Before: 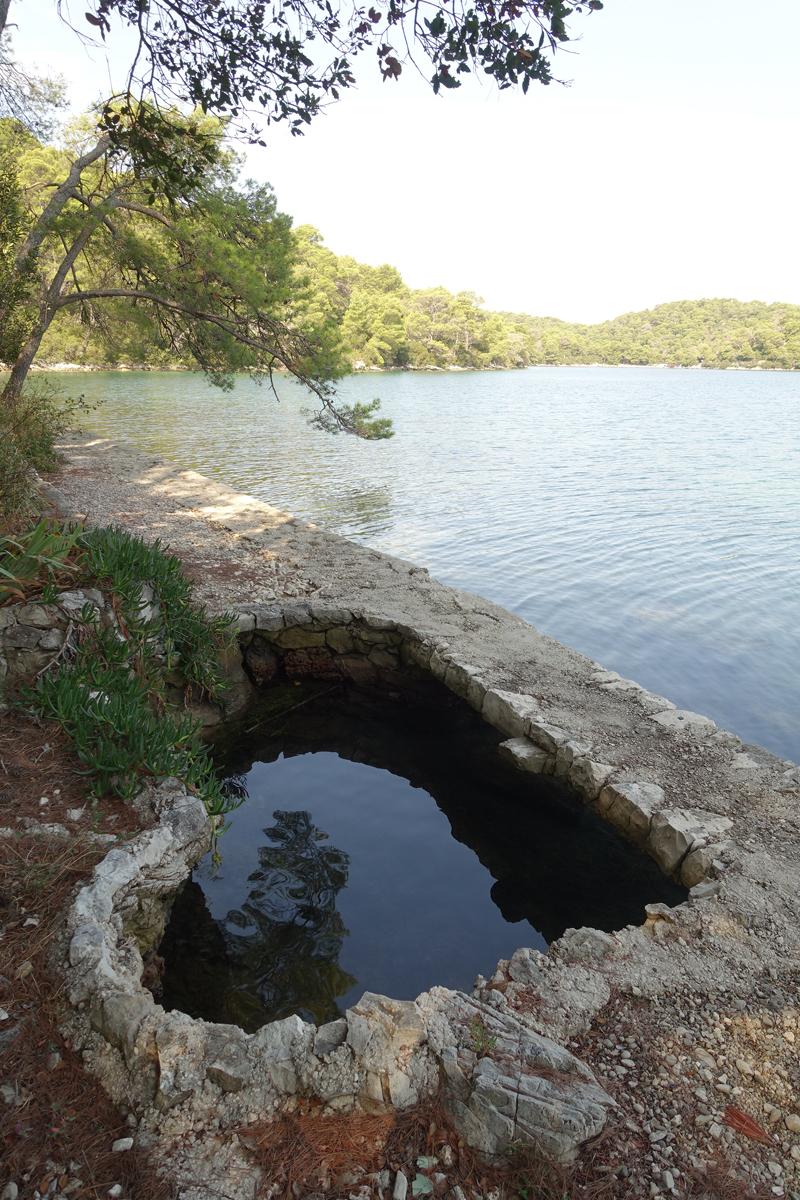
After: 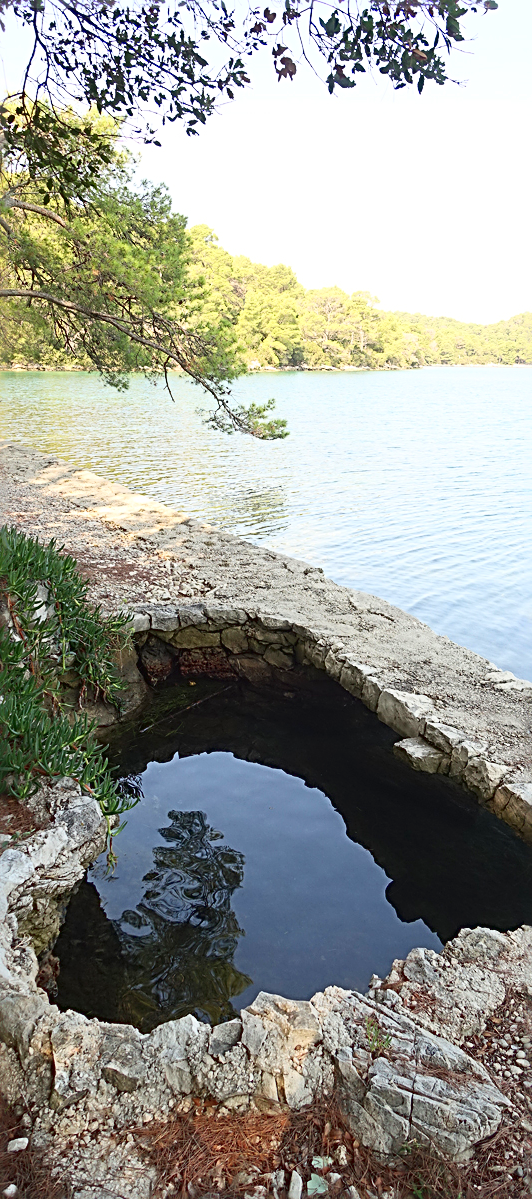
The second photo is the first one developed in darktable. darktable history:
crop and rotate: left 13.37%, right 20.007%
tone curve: curves: ch0 [(0, 0.017) (0.259, 0.344) (0.593, 0.778) (0.786, 0.931) (1, 0.999)]; ch1 [(0, 0) (0.405, 0.387) (0.442, 0.47) (0.492, 0.5) (0.511, 0.503) (0.548, 0.596) (0.7, 0.795) (1, 1)]; ch2 [(0, 0) (0.411, 0.433) (0.5, 0.504) (0.535, 0.581) (1, 1)], color space Lab, linked channels, preserve colors none
sharpen: radius 3.053, amount 0.768
